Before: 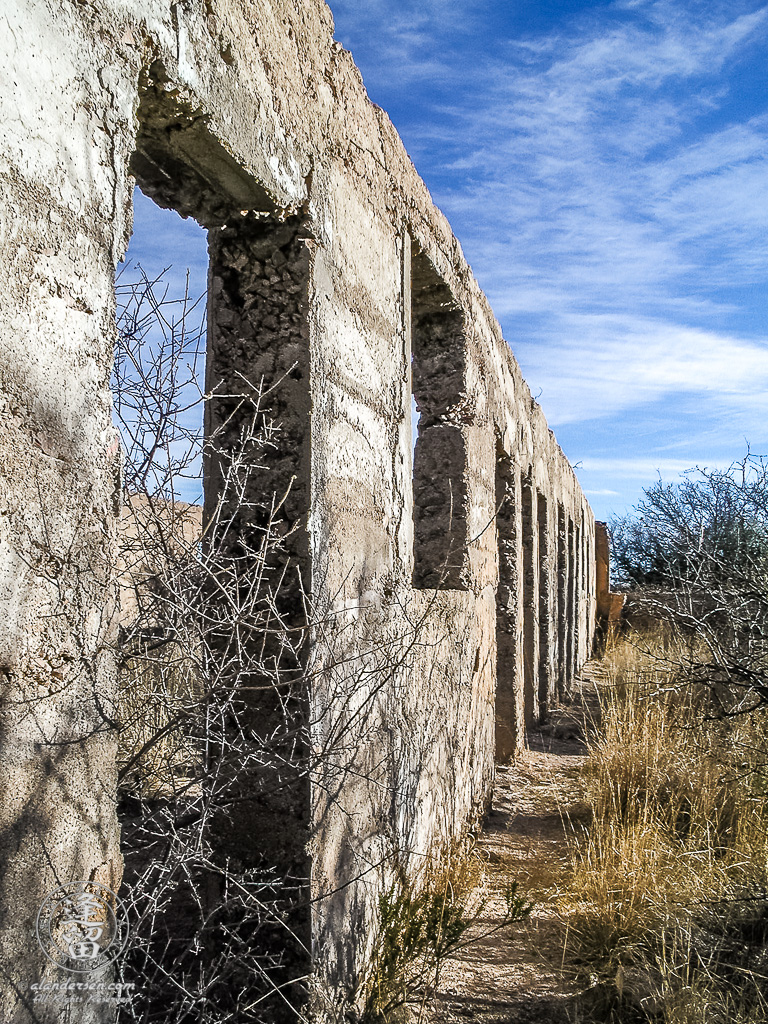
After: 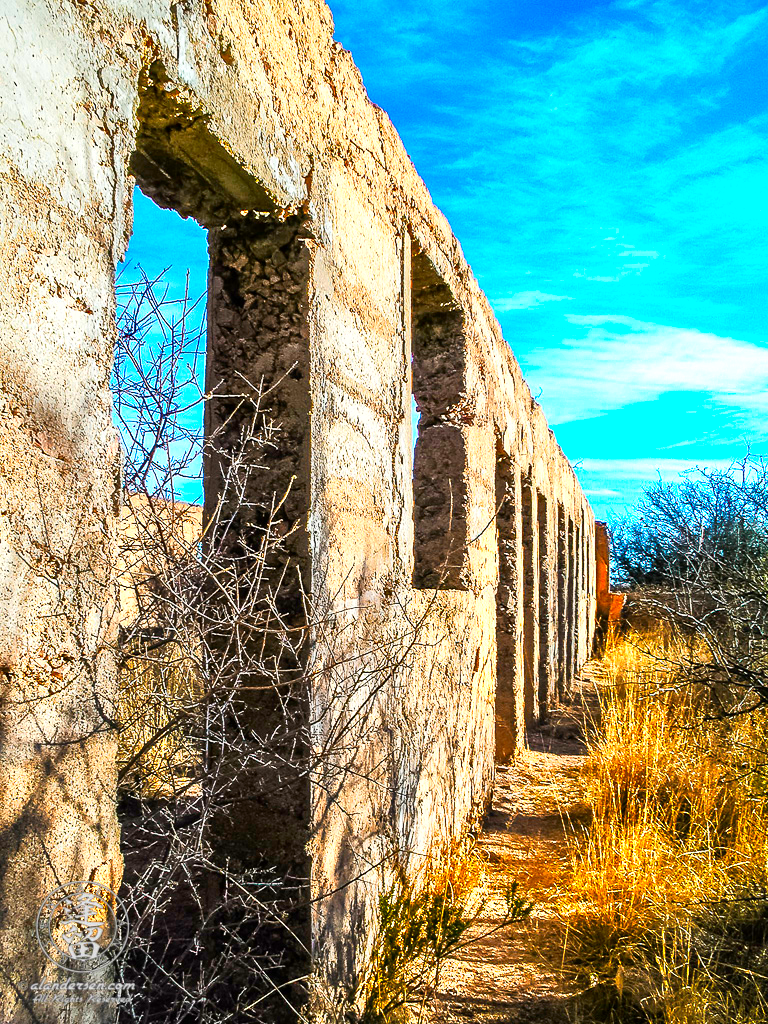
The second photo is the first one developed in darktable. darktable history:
color zones: curves: ch0 [(0.018, 0.548) (0.197, 0.654) (0.425, 0.447) (0.605, 0.658) (0.732, 0.579)]; ch1 [(0.105, 0.531) (0.224, 0.531) (0.386, 0.39) (0.618, 0.456) (0.732, 0.456) (0.956, 0.421)]; ch2 [(0.039, 0.583) (0.215, 0.465) (0.399, 0.544) (0.465, 0.548) (0.614, 0.447) (0.724, 0.43) (0.882, 0.623) (0.956, 0.632)]
color correction: saturation 3
